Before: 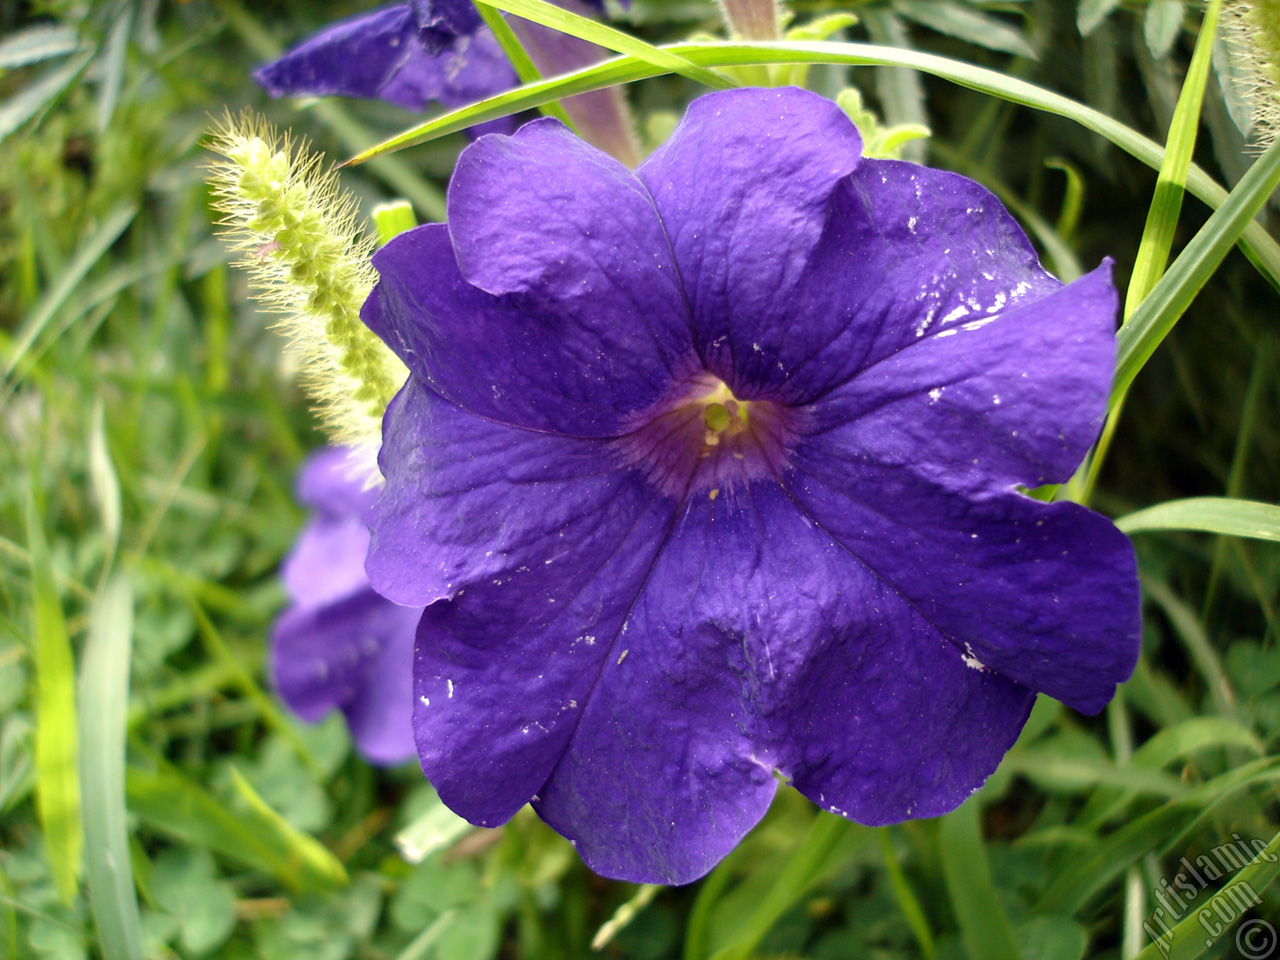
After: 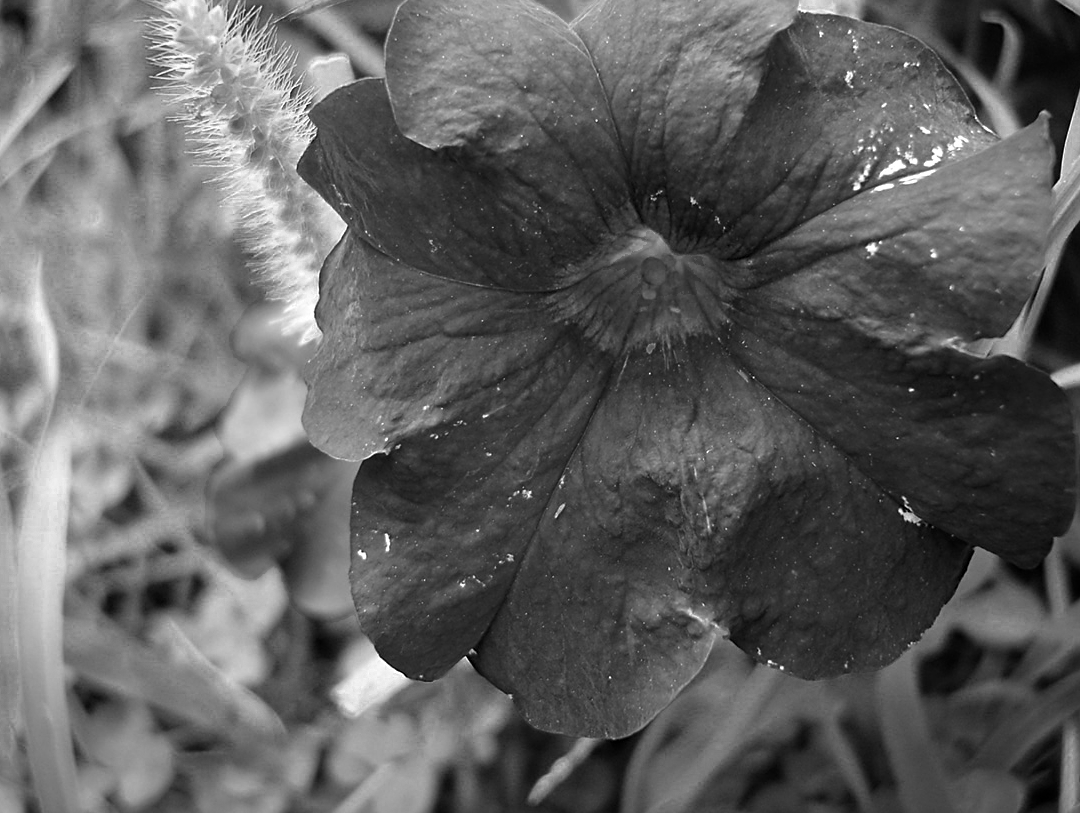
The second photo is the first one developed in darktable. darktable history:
crop and rotate: left 4.941%, top 15.307%, right 10.648%
vignetting: fall-off start 88.52%, fall-off radius 43.2%, center (-0.054, -0.355), width/height ratio 1.155, unbound false
color zones: curves: ch0 [(0.002, 0.429) (0.121, 0.212) (0.198, 0.113) (0.276, 0.344) (0.331, 0.541) (0.41, 0.56) (0.482, 0.289) (0.619, 0.227) (0.721, 0.18) (0.821, 0.435) (0.928, 0.555) (1, 0.587)]; ch1 [(0, 0) (0.143, 0) (0.286, 0) (0.429, 0) (0.571, 0) (0.714, 0) (0.857, 0)]
sharpen: on, module defaults
